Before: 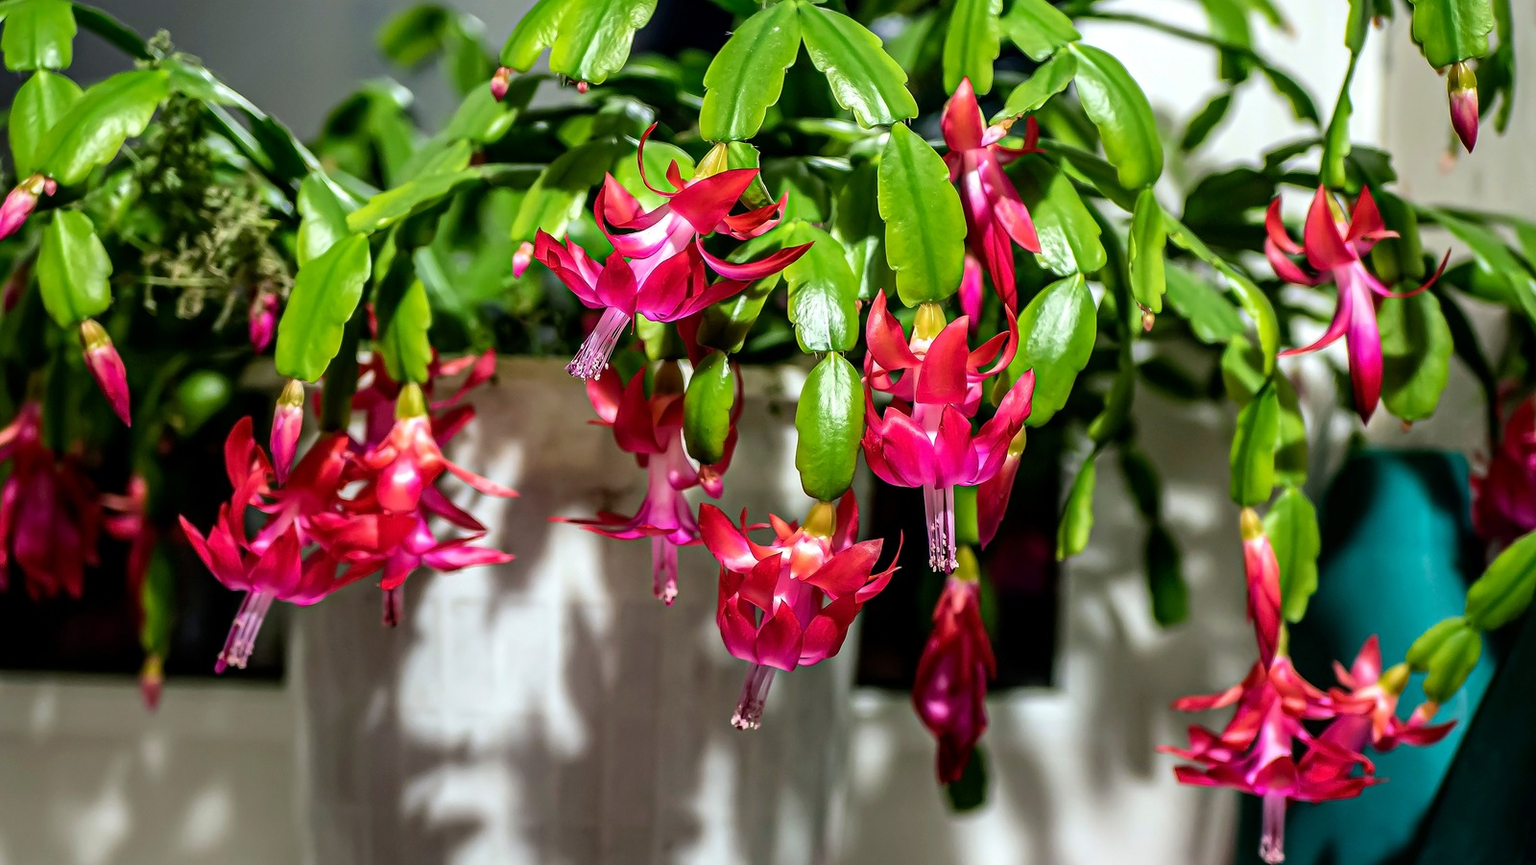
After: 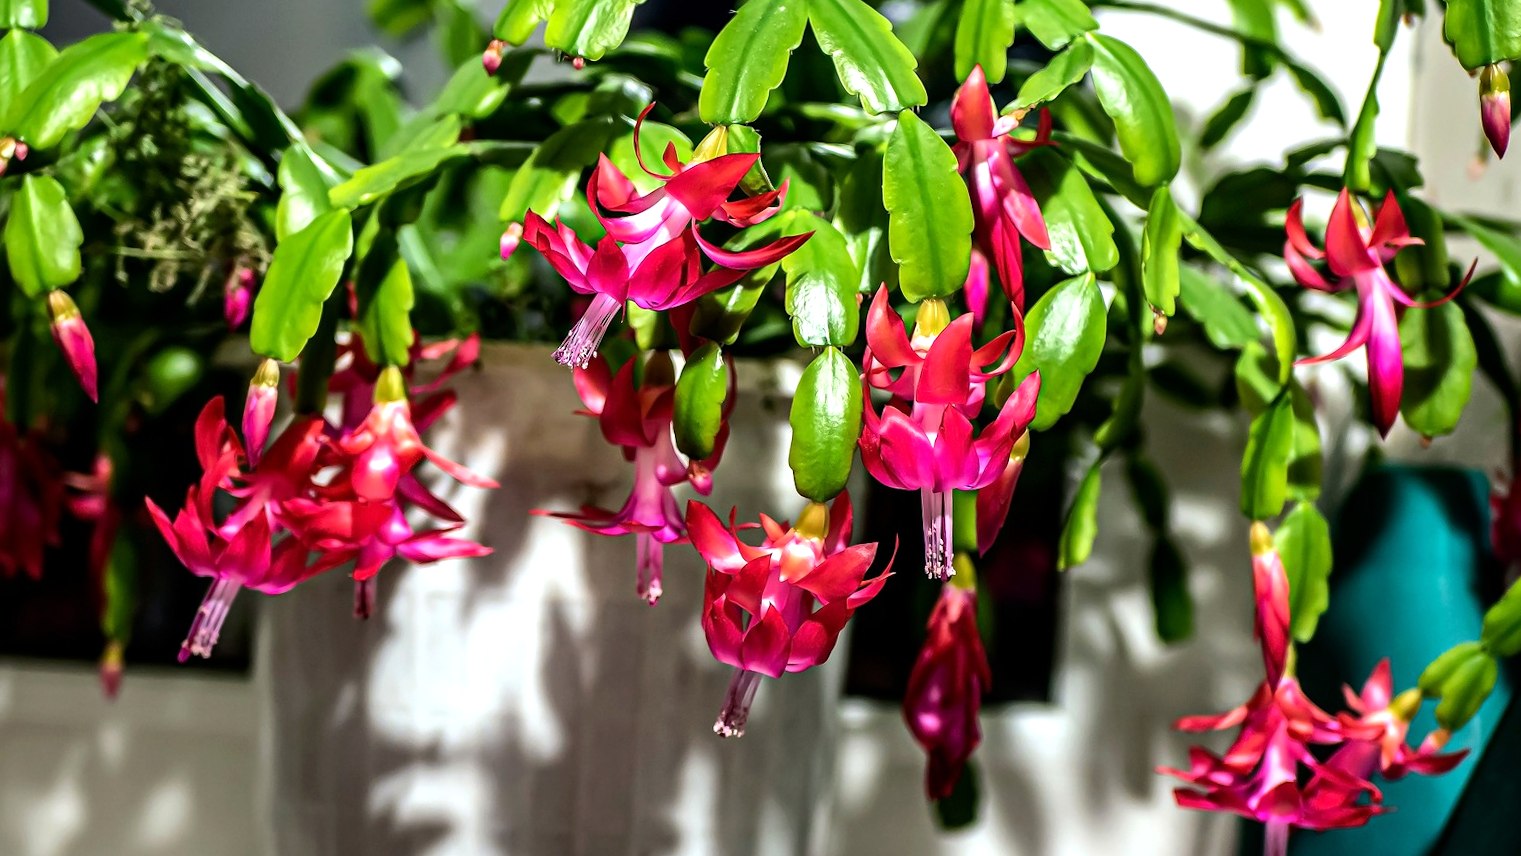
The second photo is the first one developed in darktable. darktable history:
crop and rotate: angle -1.69°
tone equalizer: -8 EV -0.417 EV, -7 EV -0.389 EV, -6 EV -0.333 EV, -5 EV -0.222 EV, -3 EV 0.222 EV, -2 EV 0.333 EV, -1 EV 0.389 EV, +0 EV 0.417 EV, edges refinement/feathering 500, mask exposure compensation -1.57 EV, preserve details no
